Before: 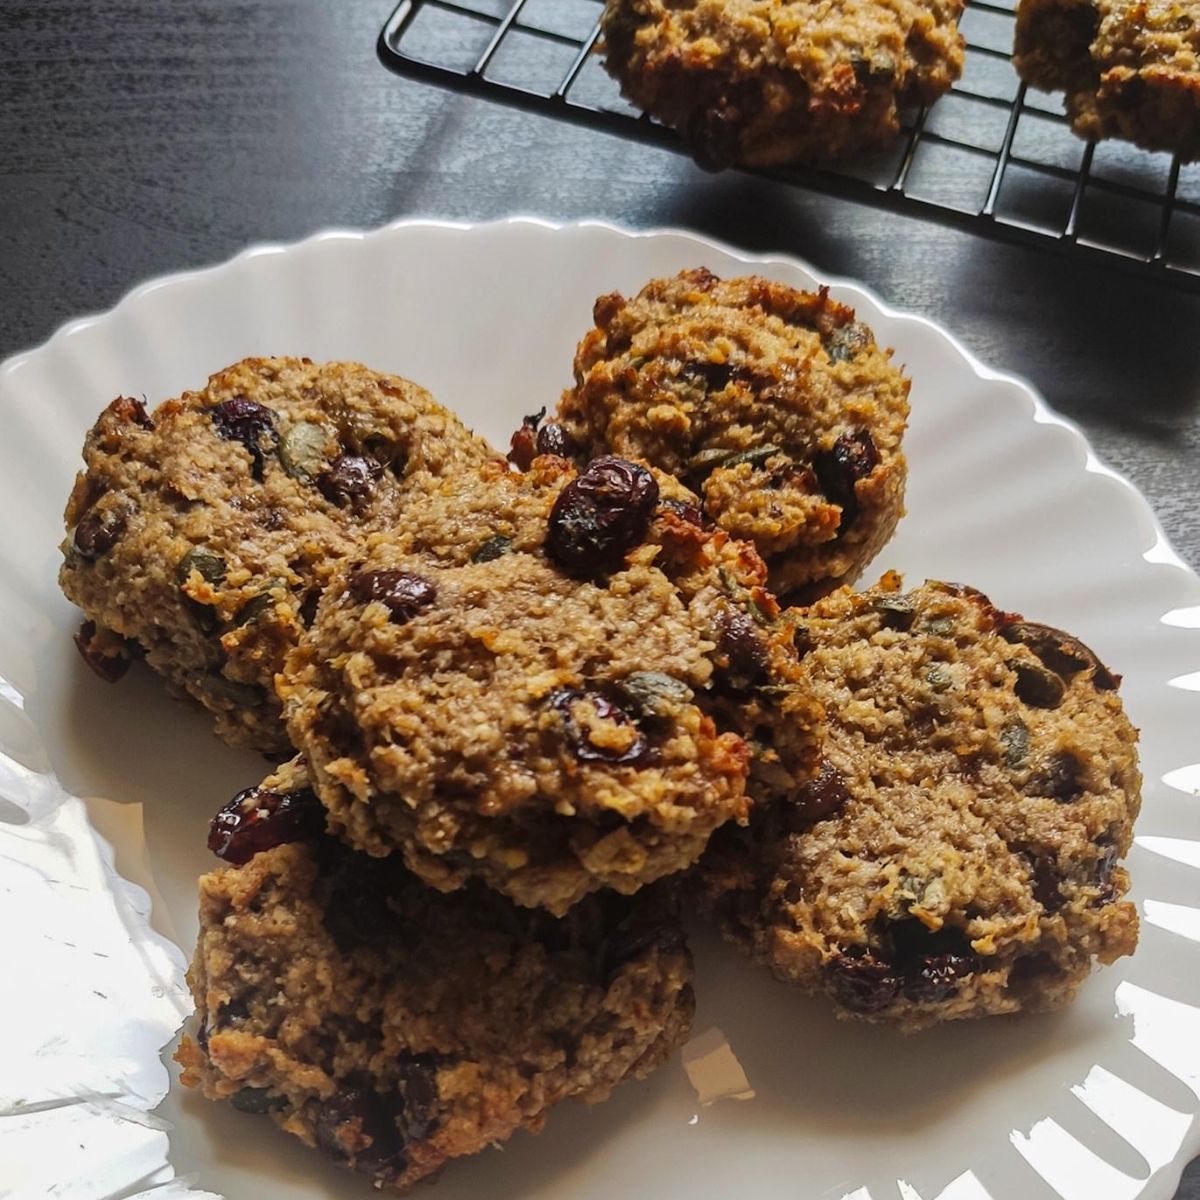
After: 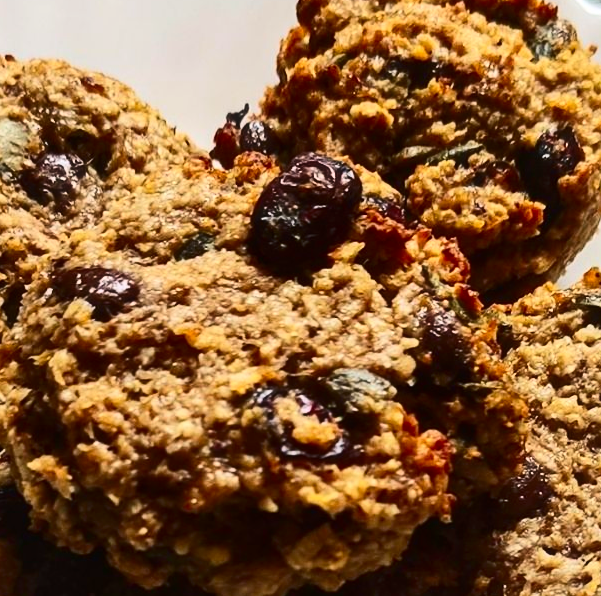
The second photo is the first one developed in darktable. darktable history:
crop: left 24.761%, top 25.328%, right 25.132%, bottom 24.995%
shadows and highlights: shadows 24.76, highlights -25.43
contrast brightness saturation: contrast 0.412, brightness 0.051, saturation 0.259
tone equalizer: -7 EV 0.106 EV, mask exposure compensation -0.491 EV
haze removal: strength -0.051, adaptive false
